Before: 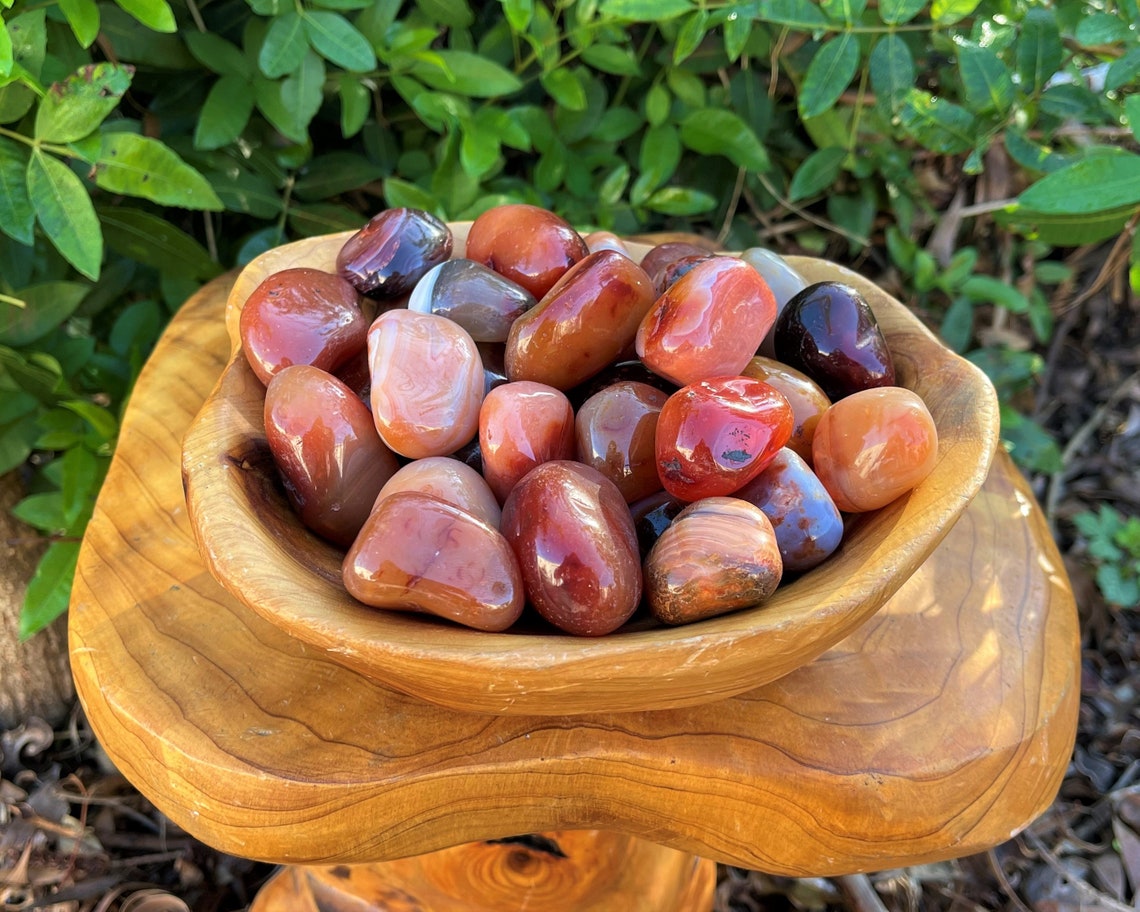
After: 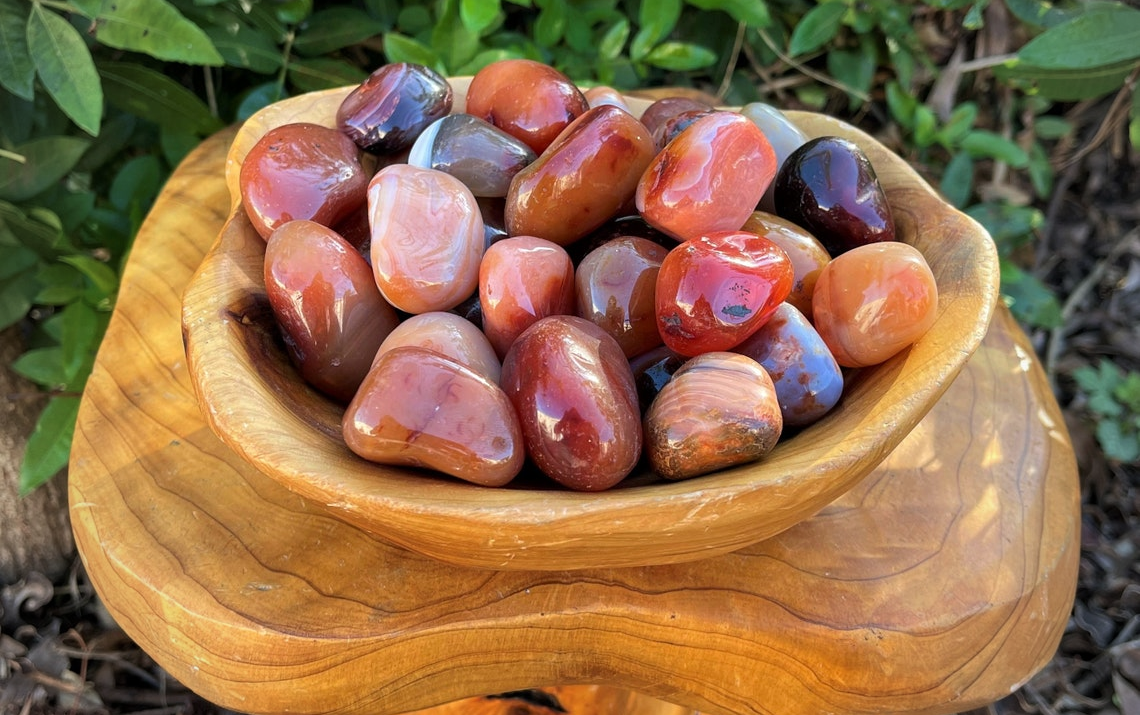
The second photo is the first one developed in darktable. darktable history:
crop and rotate: top 15.961%, bottom 5.532%
tone equalizer: edges refinement/feathering 500, mask exposure compensation -1.57 EV, preserve details no
vignetting: fall-off start 73.28%, unbound false
shadows and highlights: soften with gaussian
